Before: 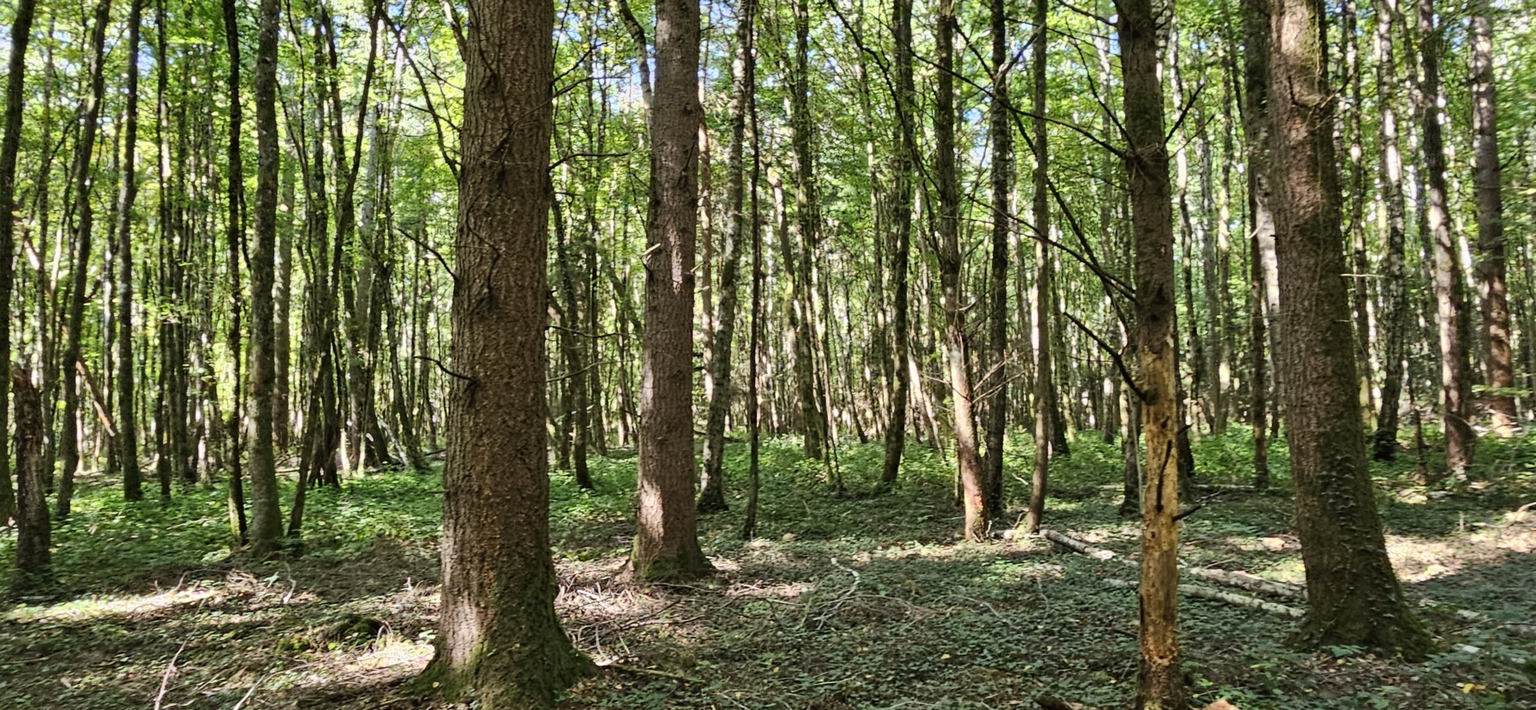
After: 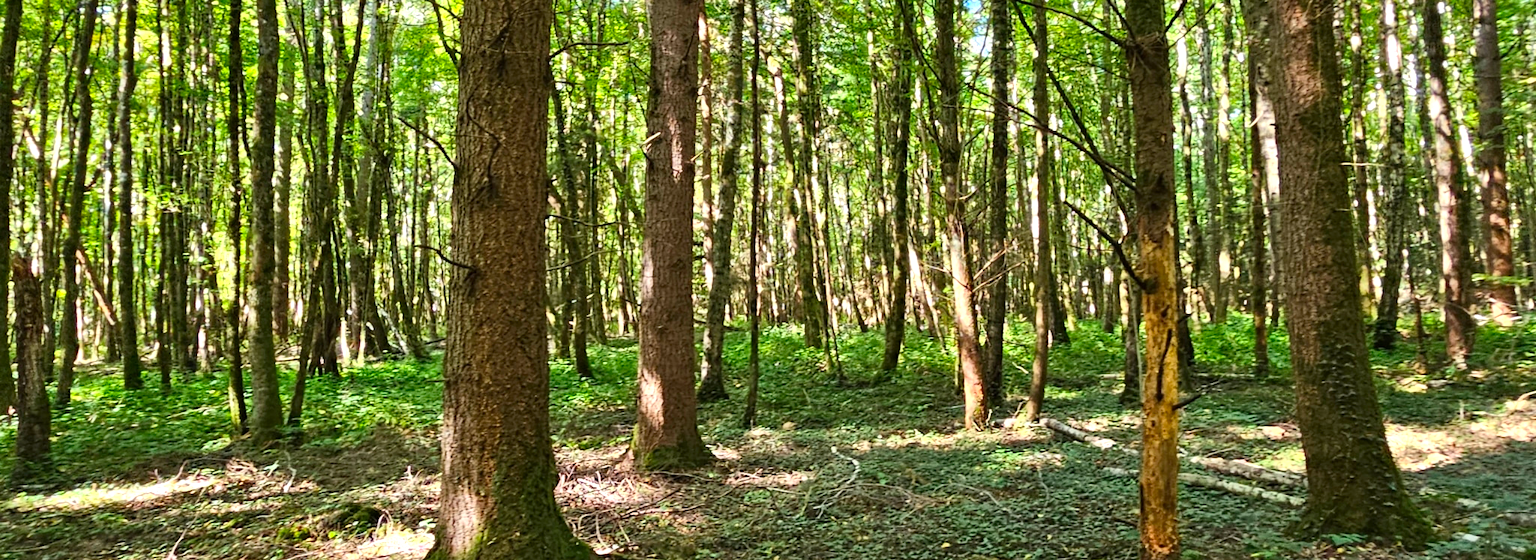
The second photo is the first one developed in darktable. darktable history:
color correction: highlights b* -0.056, saturation 1.33
tone equalizer: -8 EV -0.405 EV, -7 EV -0.357 EV, -6 EV -0.332 EV, -5 EV -0.256 EV, -3 EV 0.252 EV, -2 EV 0.356 EV, -1 EV 0.397 EV, +0 EV 0.411 EV, smoothing diameter 24.93%, edges refinement/feathering 7.29, preserve details guided filter
crop and rotate: top 15.695%, bottom 5.314%
